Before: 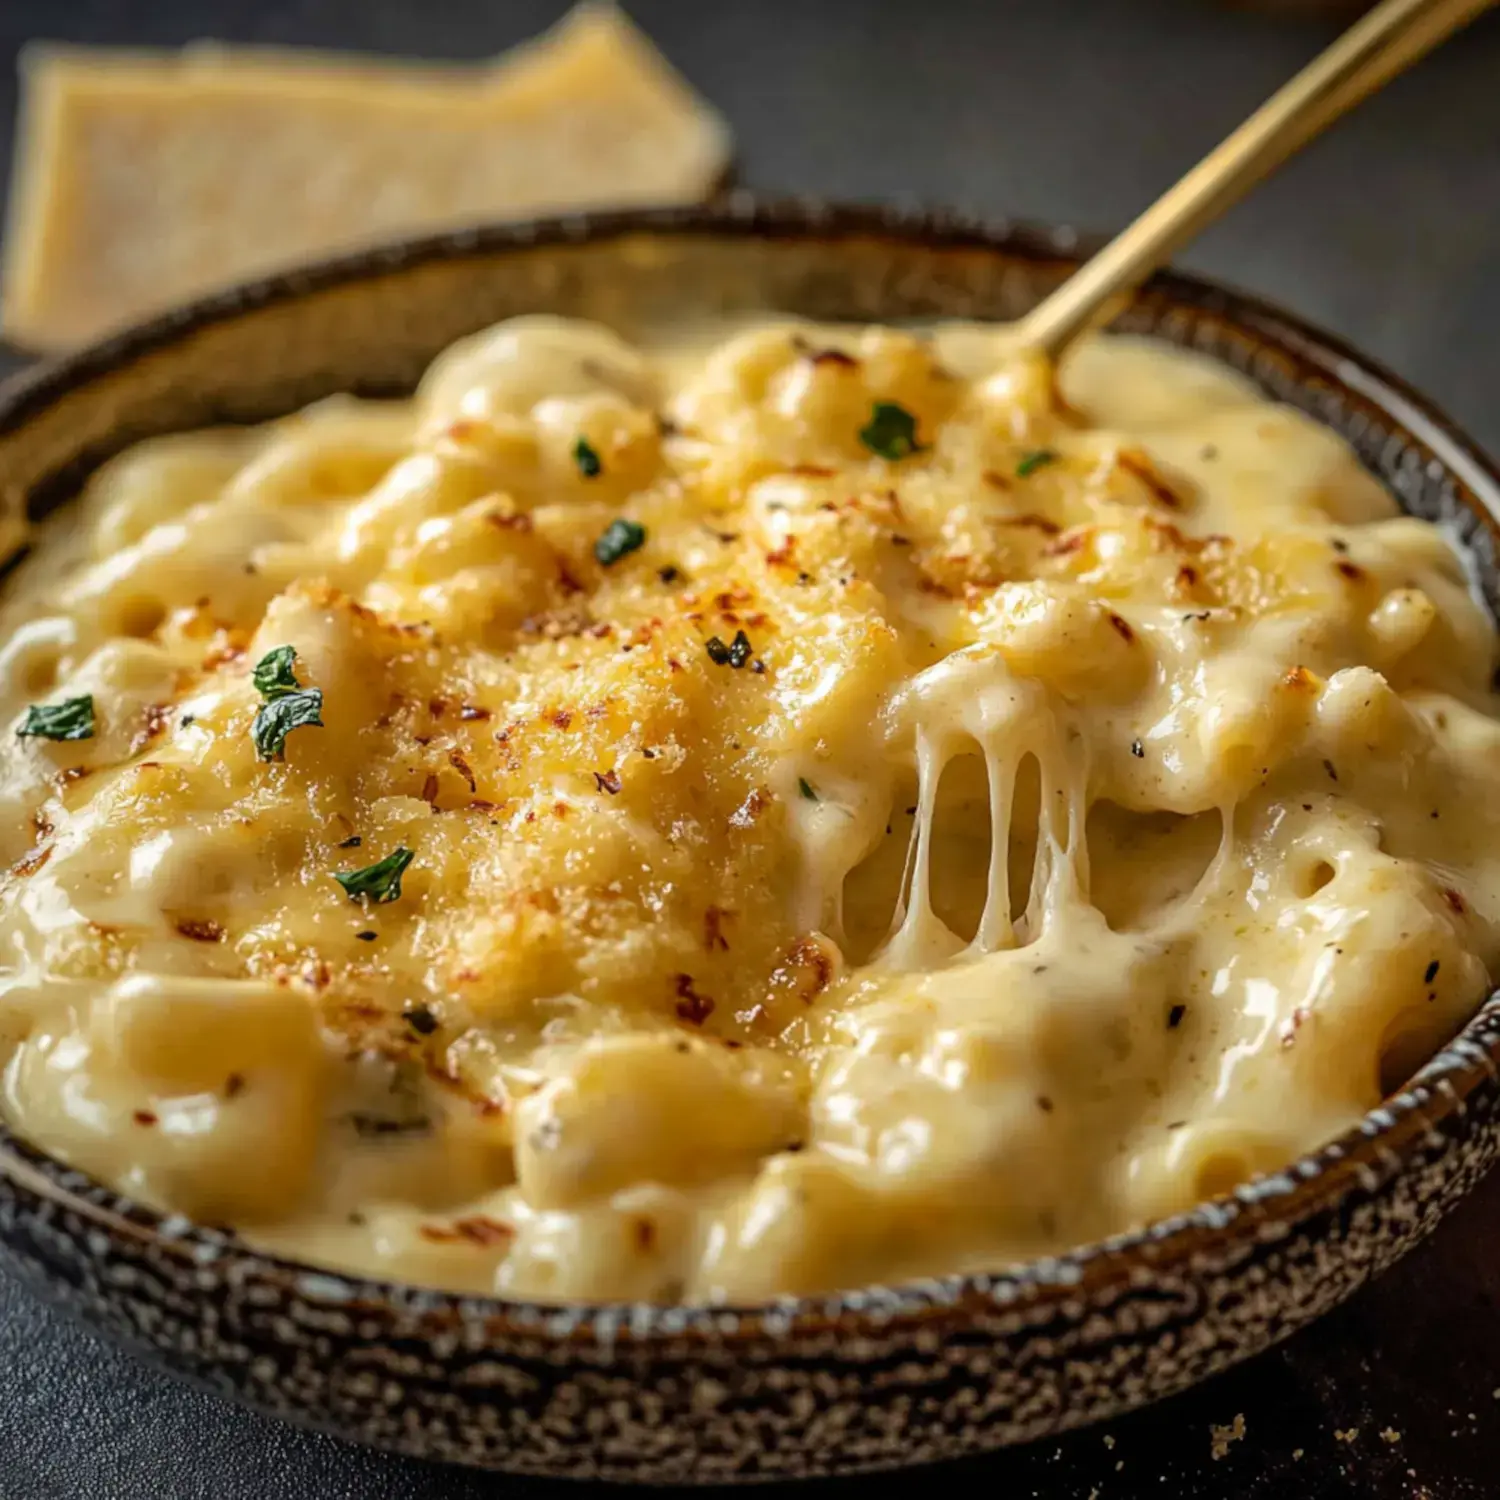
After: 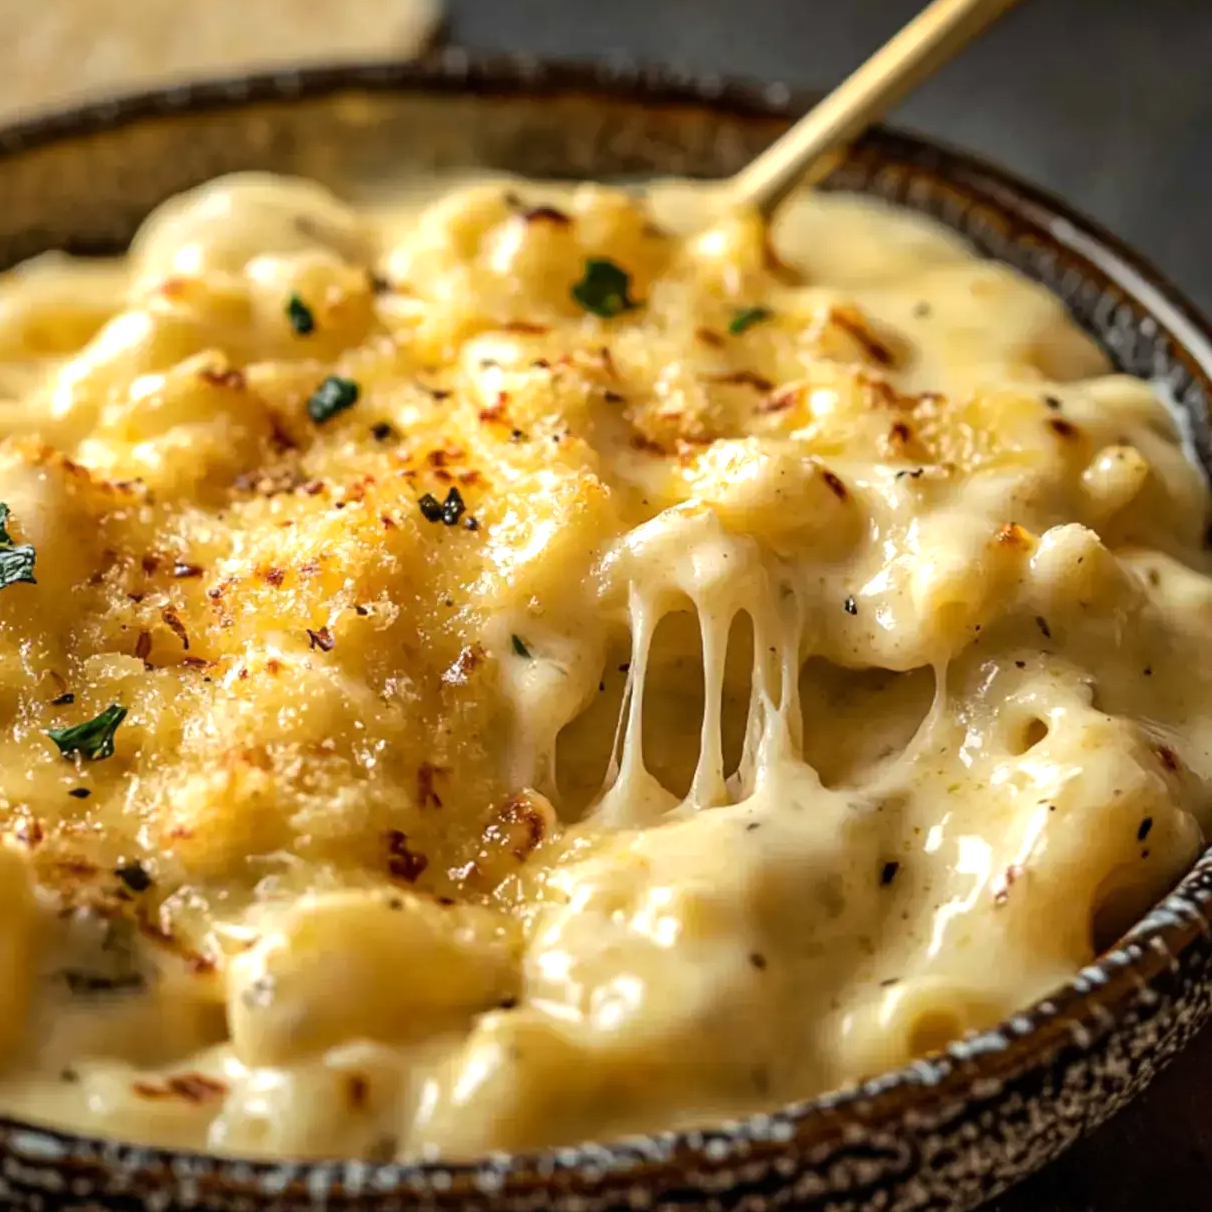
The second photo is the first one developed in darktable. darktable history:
crop: left 19.159%, top 9.58%, bottom 9.58%
tone equalizer: -8 EV -0.417 EV, -7 EV -0.389 EV, -6 EV -0.333 EV, -5 EV -0.222 EV, -3 EV 0.222 EV, -2 EV 0.333 EV, -1 EV 0.389 EV, +0 EV 0.417 EV, edges refinement/feathering 500, mask exposure compensation -1.57 EV, preserve details no
